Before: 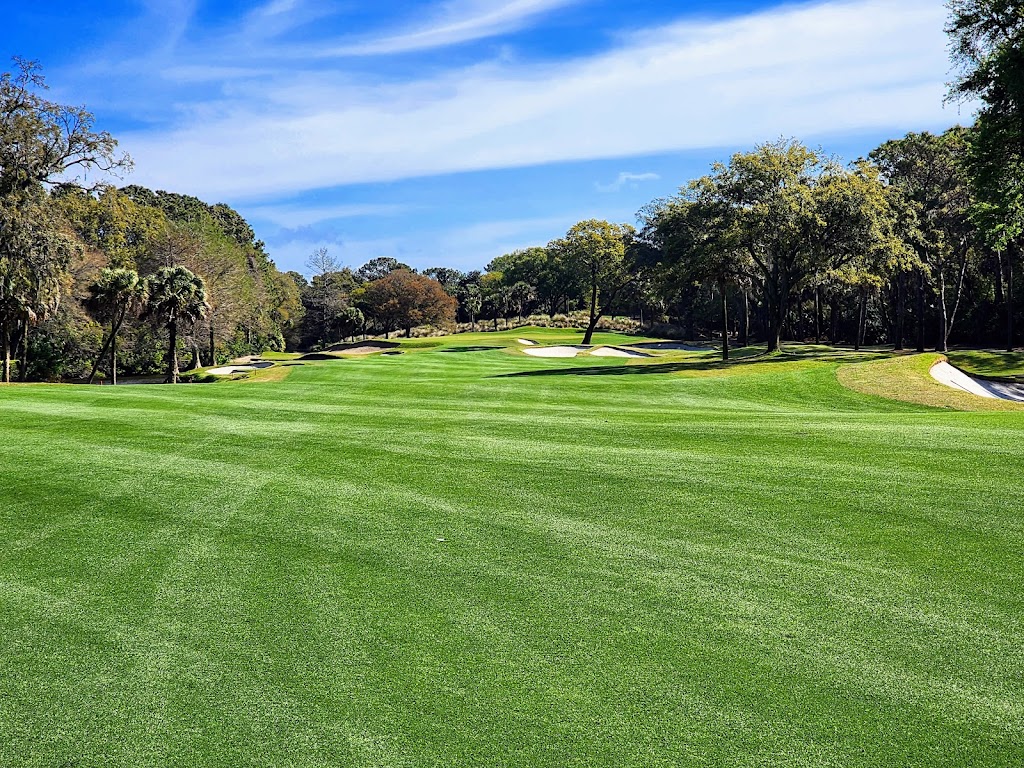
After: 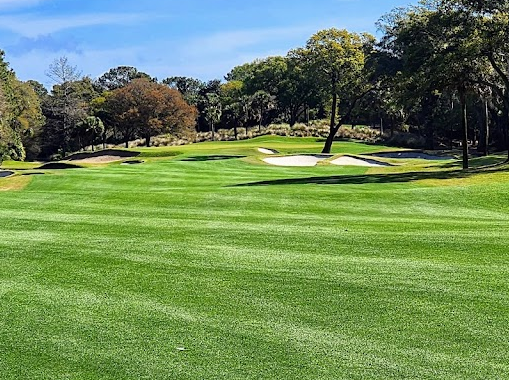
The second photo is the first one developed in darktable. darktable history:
crop: left 25.414%, top 24.995%, right 24.832%, bottom 25.44%
